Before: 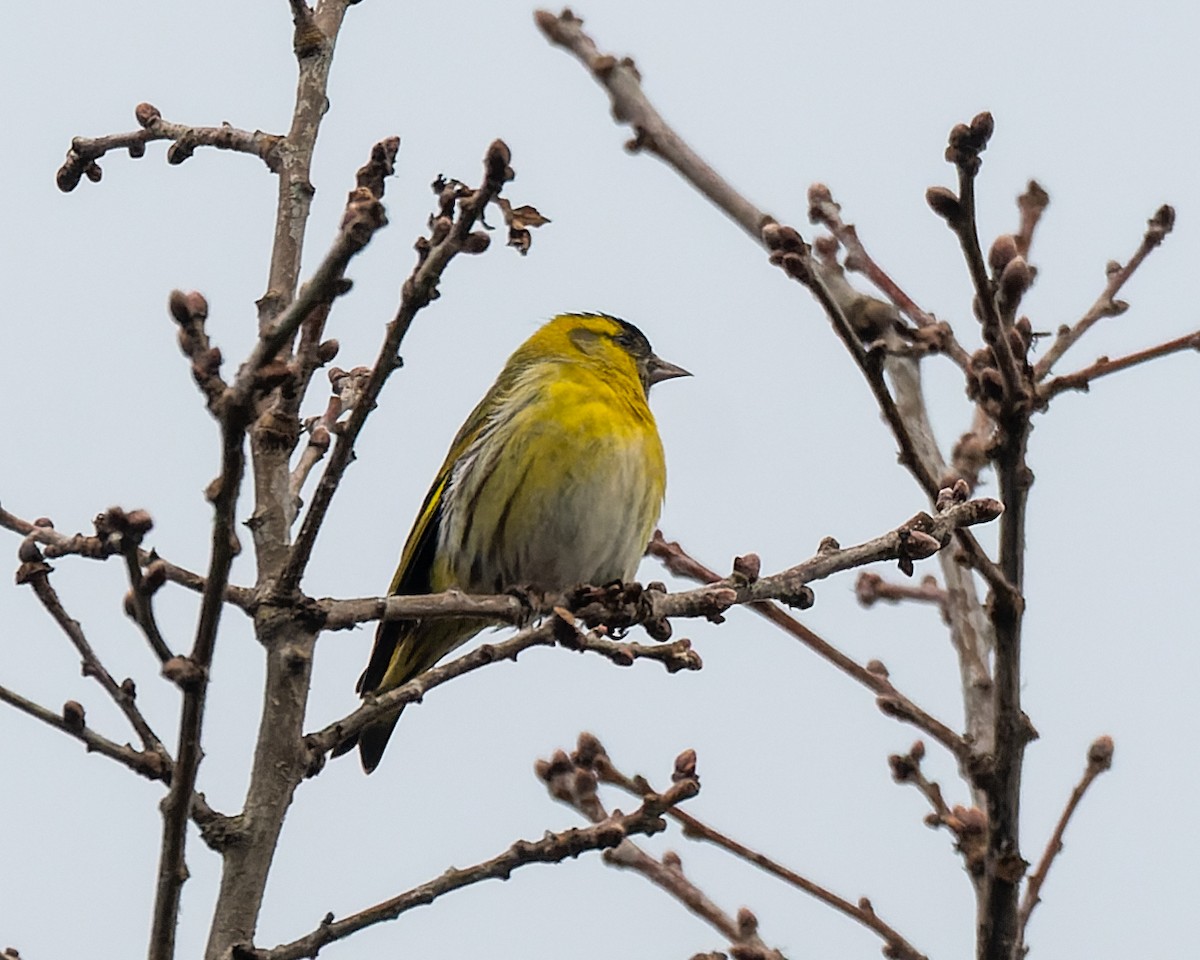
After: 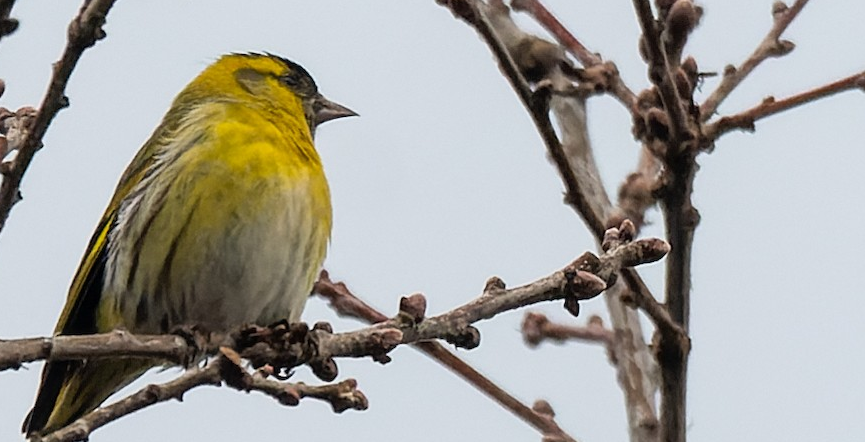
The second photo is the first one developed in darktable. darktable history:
crop and rotate: left 27.912%, top 27.086%, bottom 26.852%
